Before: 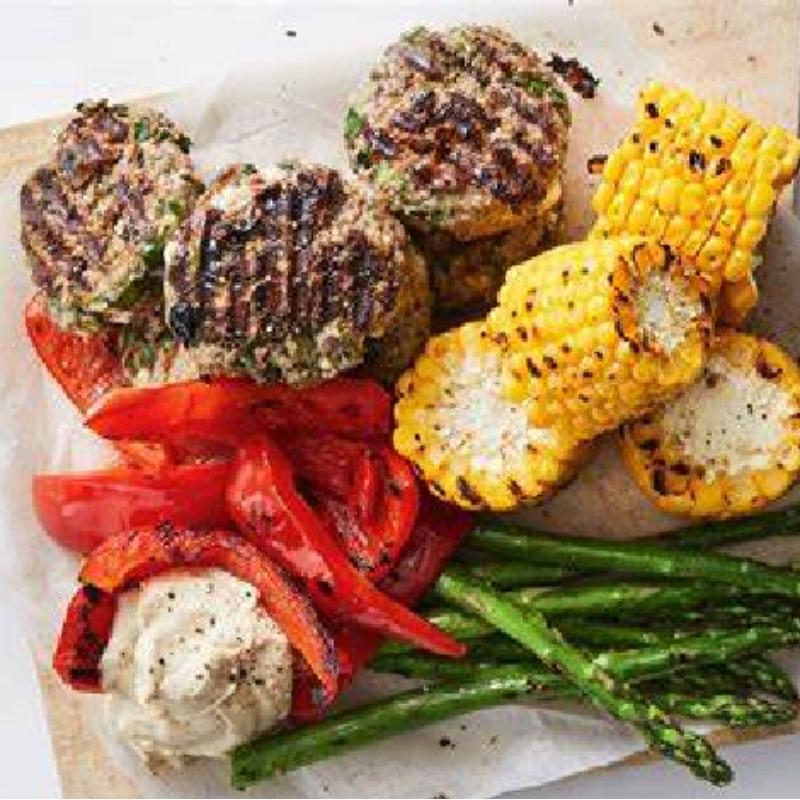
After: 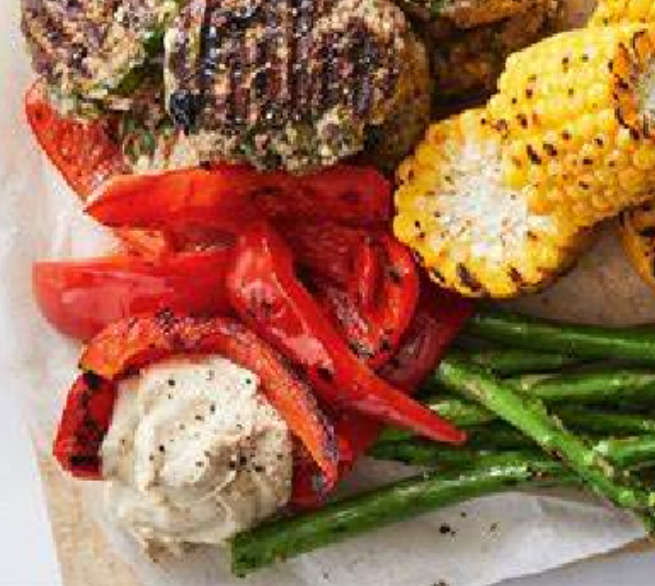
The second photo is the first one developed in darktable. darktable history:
crop: top 26.743%, right 18.004%
